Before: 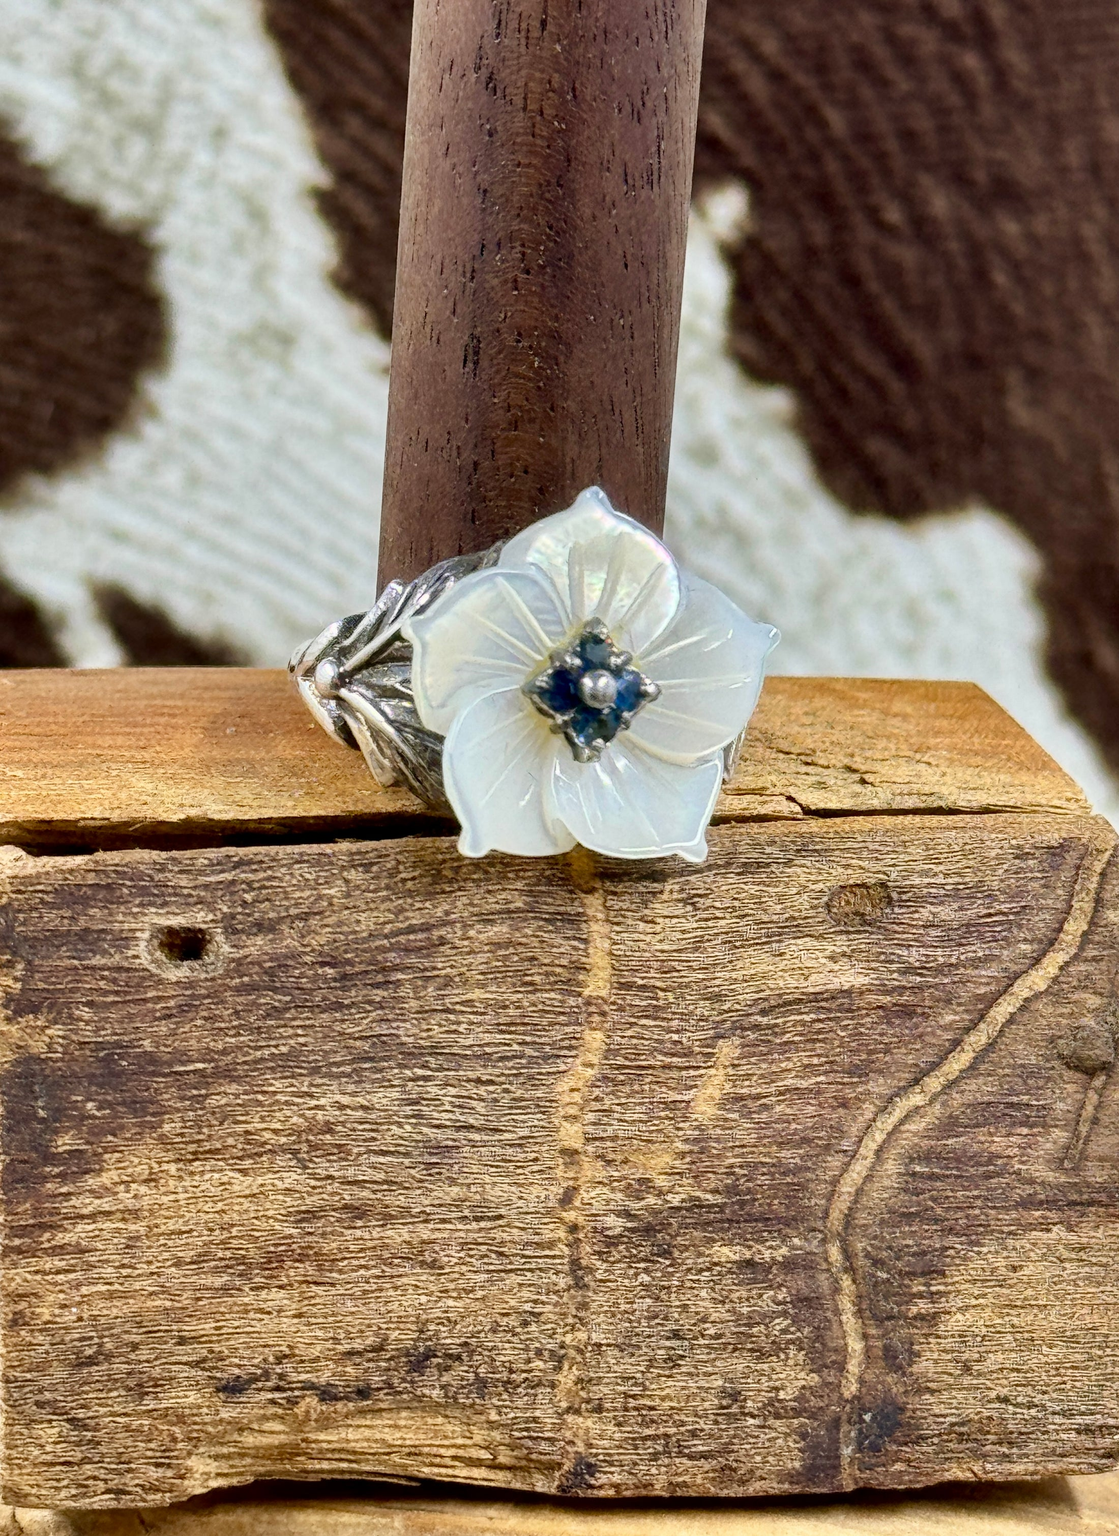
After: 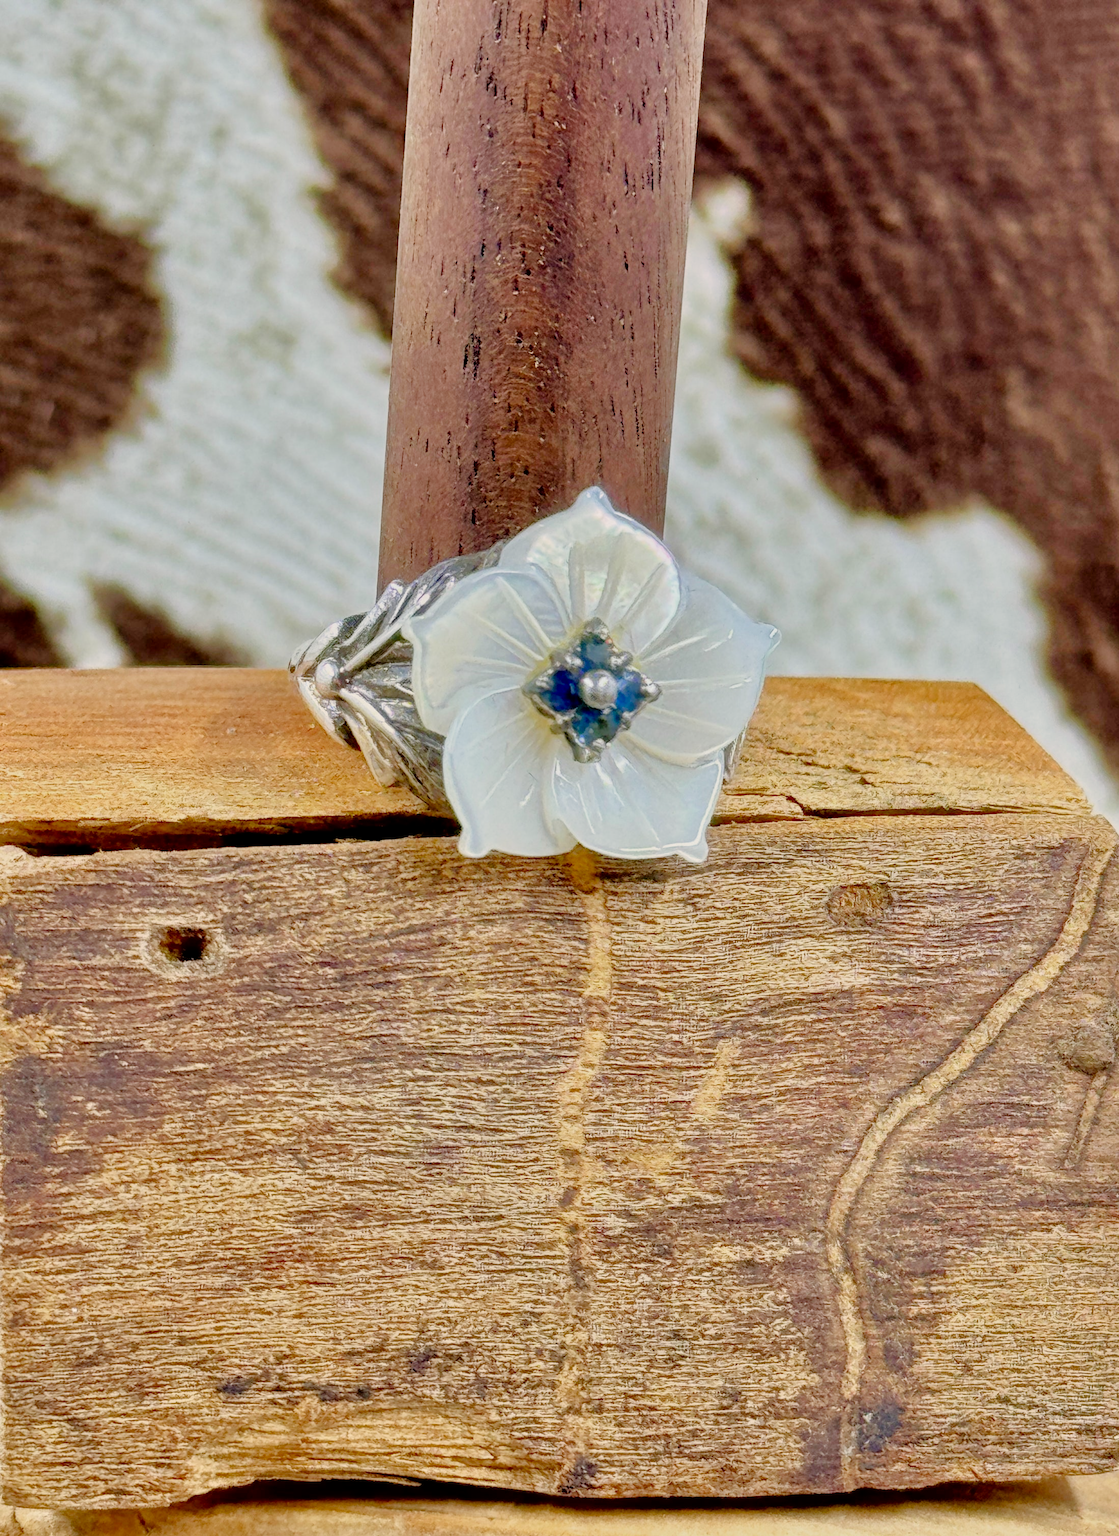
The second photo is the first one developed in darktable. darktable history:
filmic rgb: black relative exposure -16 EV, threshold -0.33 EV, transition 3.19 EV, structure ↔ texture 100%, target black luminance 0%, hardness 7.57, latitude 72.96%, contrast 0.908, highlights saturation mix 10%, shadows ↔ highlights balance -0.38%, add noise in highlights 0, preserve chrominance no, color science v4 (2020), iterations of high-quality reconstruction 10, enable highlight reconstruction true
tone equalizer: -7 EV 0.15 EV, -6 EV 0.6 EV, -5 EV 1.15 EV, -4 EV 1.33 EV, -3 EV 1.15 EV, -2 EV 0.6 EV, -1 EV 0.15 EV, mask exposure compensation -0.5 EV
